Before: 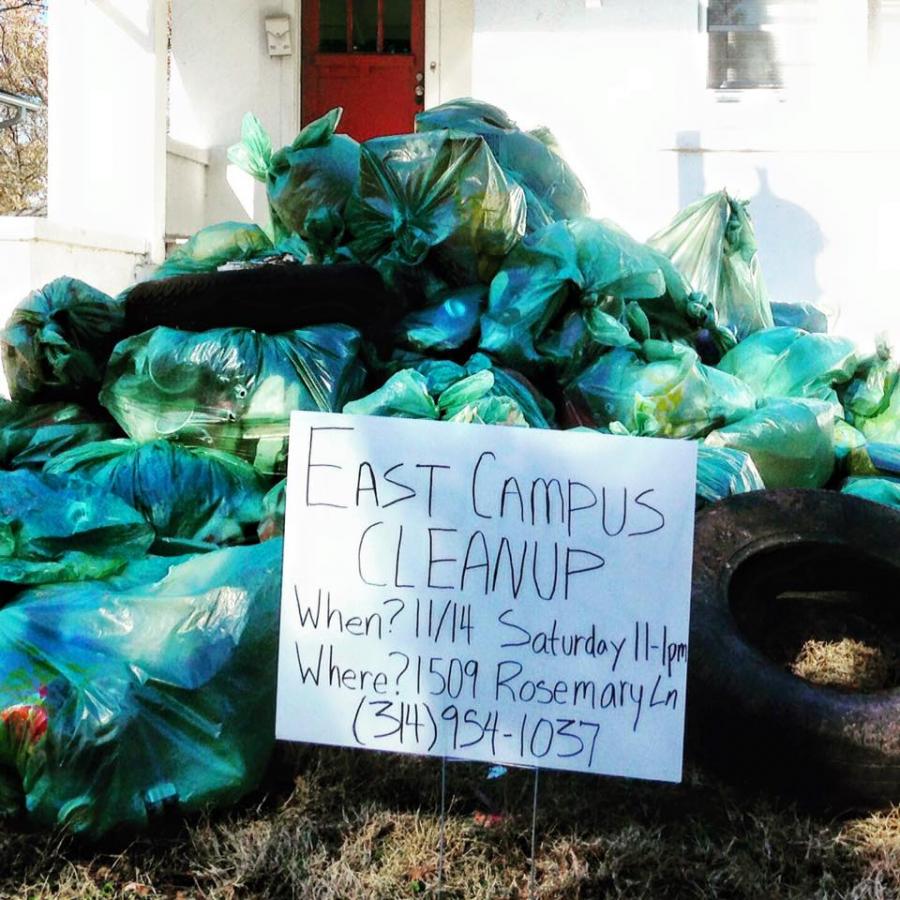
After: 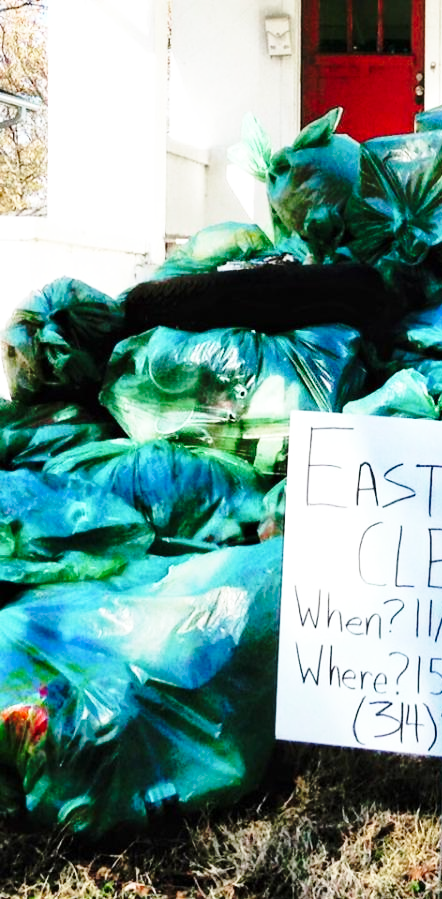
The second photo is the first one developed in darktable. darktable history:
crop and rotate: left 0%, top 0%, right 50.845%
base curve: curves: ch0 [(0, 0) (0.036, 0.037) (0.121, 0.228) (0.46, 0.76) (0.859, 0.983) (1, 1)], preserve colors none
